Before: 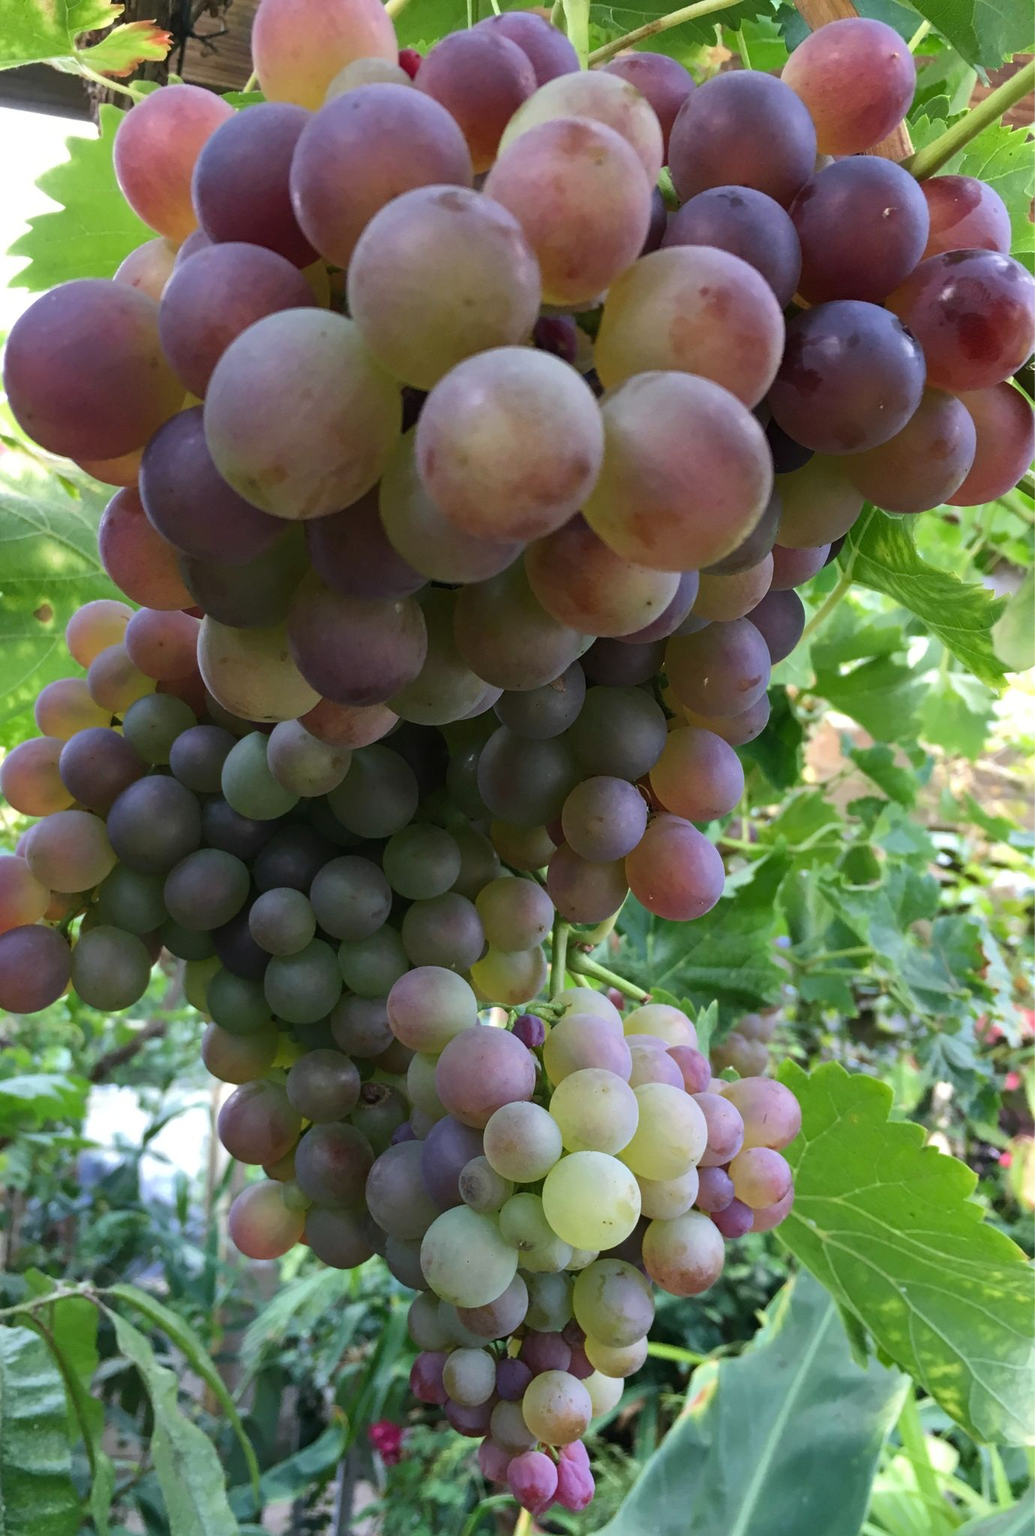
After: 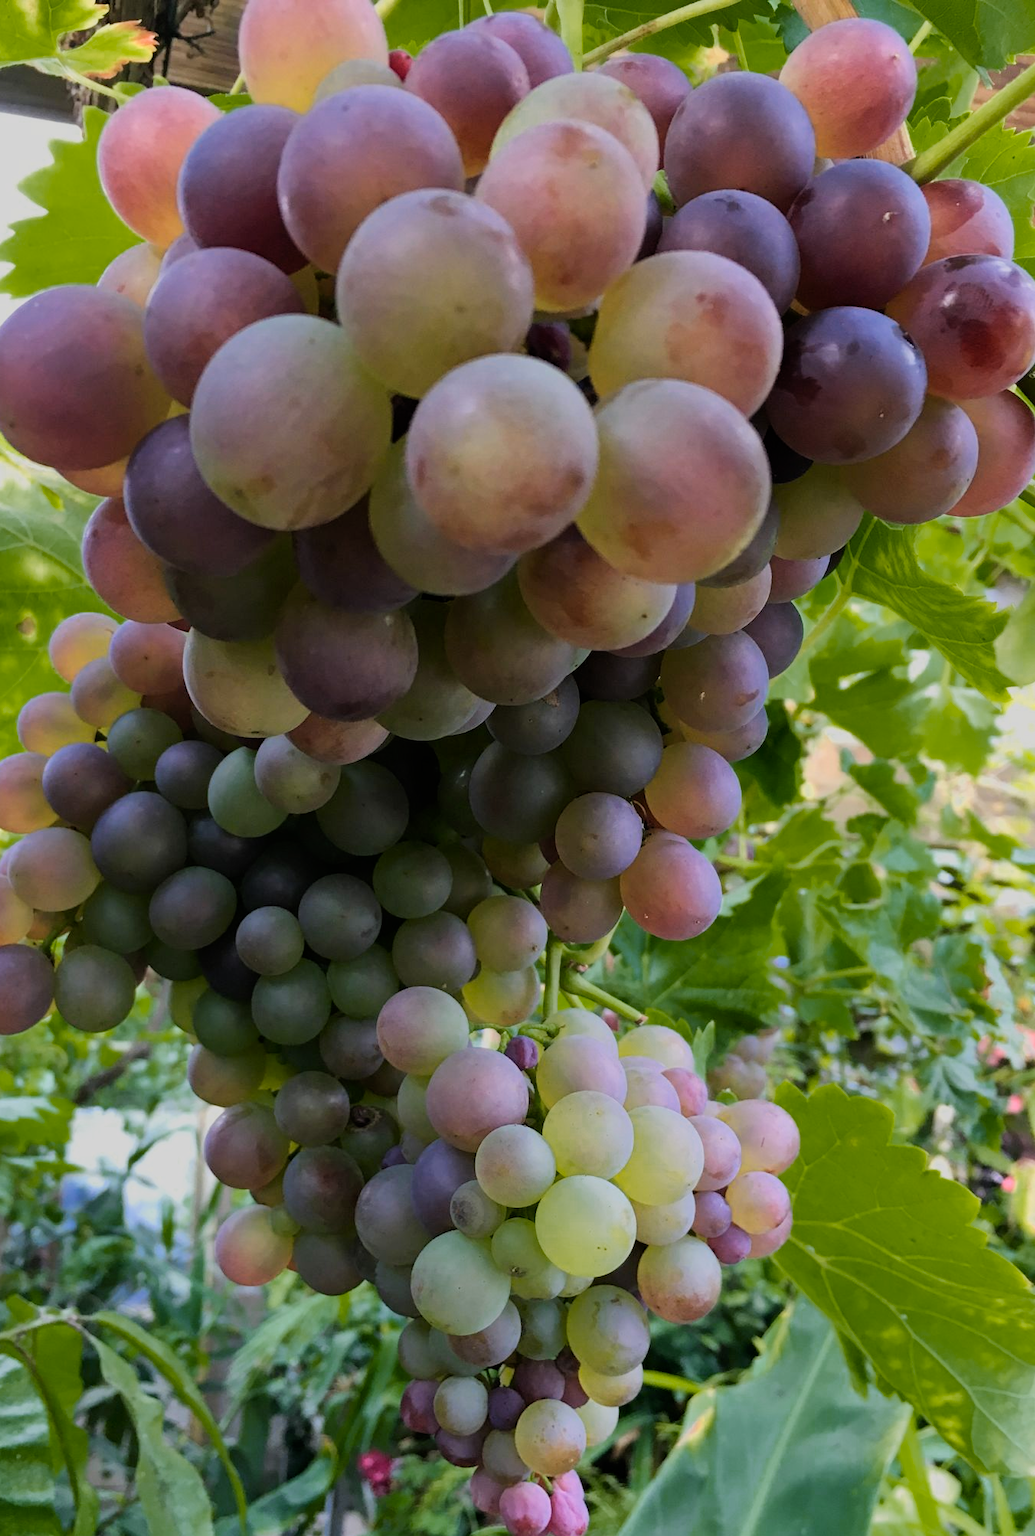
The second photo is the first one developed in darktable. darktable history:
color zones: curves: ch0 [(0.099, 0.624) (0.257, 0.596) (0.384, 0.376) (0.529, 0.492) (0.697, 0.564) (0.768, 0.532) (0.908, 0.644)]; ch1 [(0.112, 0.564) (0.254, 0.612) (0.432, 0.676) (0.592, 0.456) (0.743, 0.684) (0.888, 0.536)]; ch2 [(0.25, 0.5) (0.469, 0.36) (0.75, 0.5)]
crop: left 1.743%, right 0.268%, bottom 2.011%
filmic rgb: black relative exposure -7.65 EV, white relative exposure 4.56 EV, hardness 3.61
